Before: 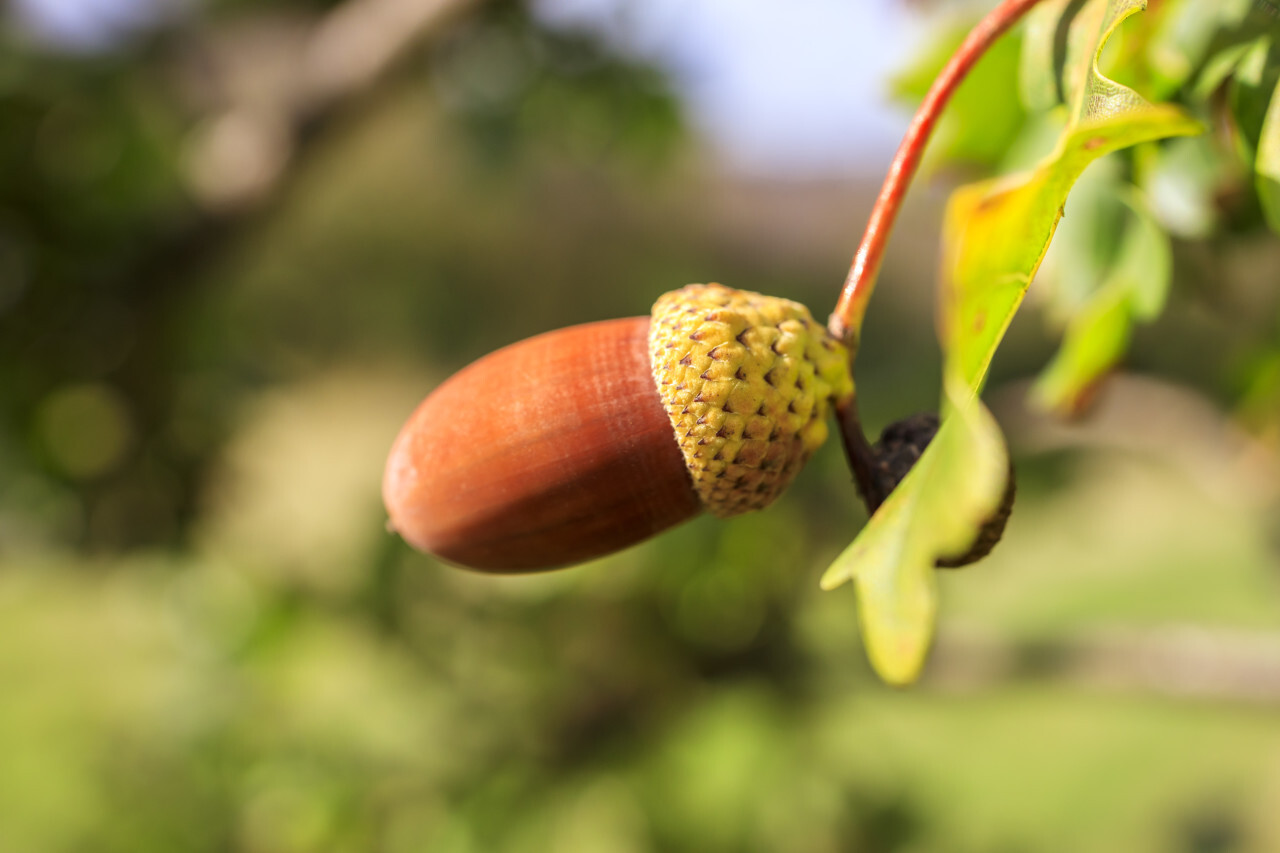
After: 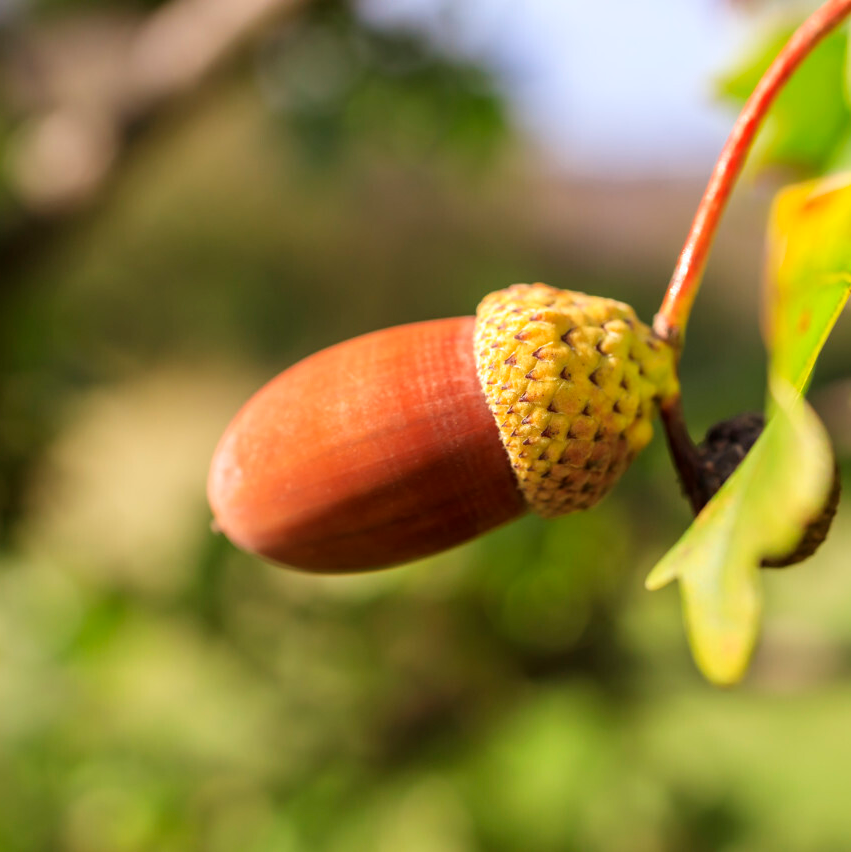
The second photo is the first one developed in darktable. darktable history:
crop and rotate: left 13.746%, right 19.717%
